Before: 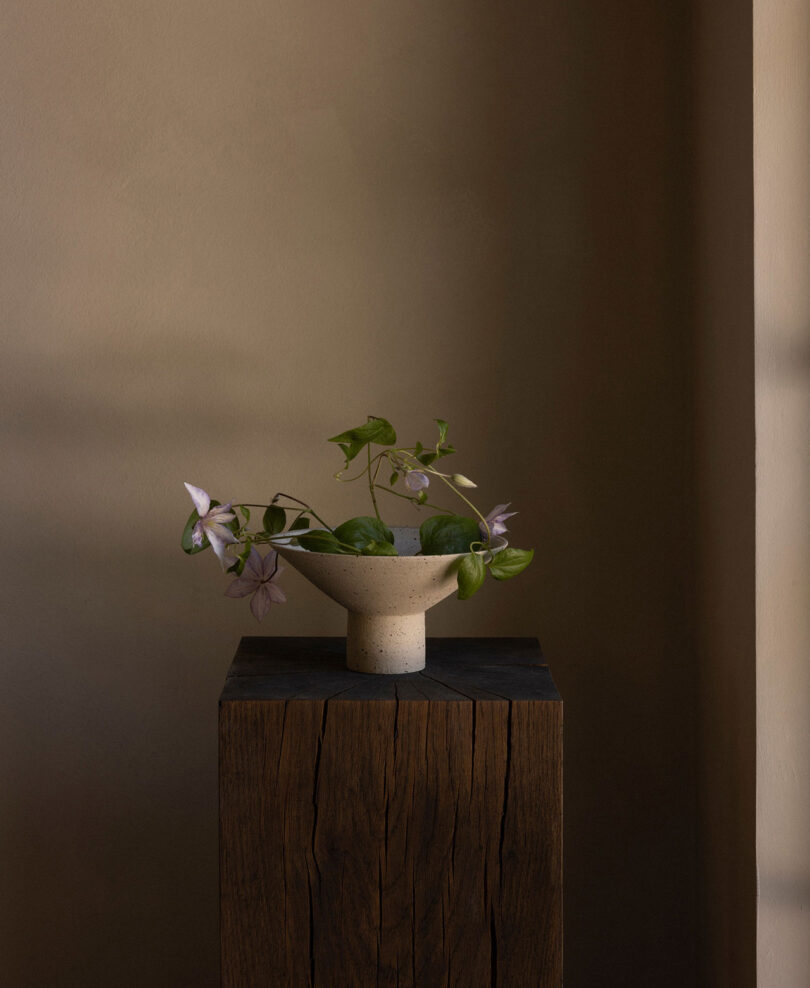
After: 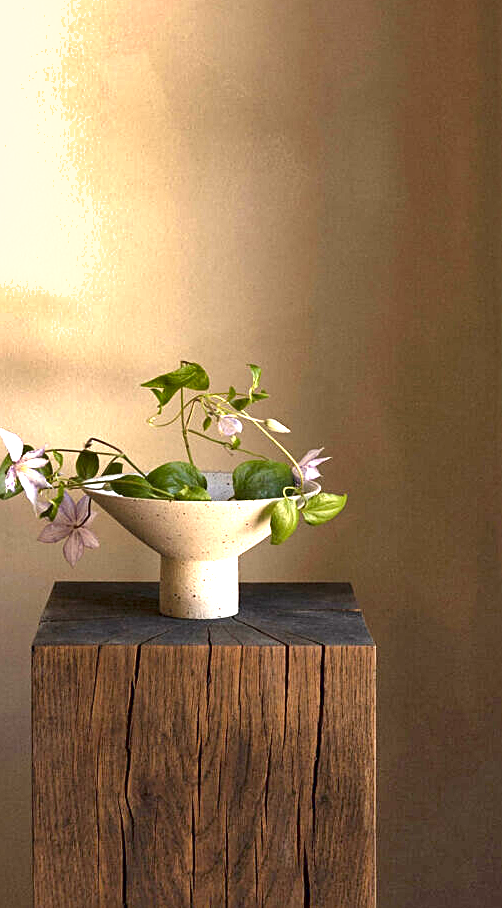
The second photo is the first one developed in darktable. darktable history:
local contrast: mode bilateral grid, contrast 19, coarseness 50, detail 119%, midtone range 0.2
shadows and highlights: soften with gaussian
sharpen: on, module defaults
exposure: black level correction 0.001, exposure 2.506 EV, compensate exposure bias true, compensate highlight preservation false
crop and rotate: left 23.138%, top 5.646%, right 14.855%, bottom 2.354%
